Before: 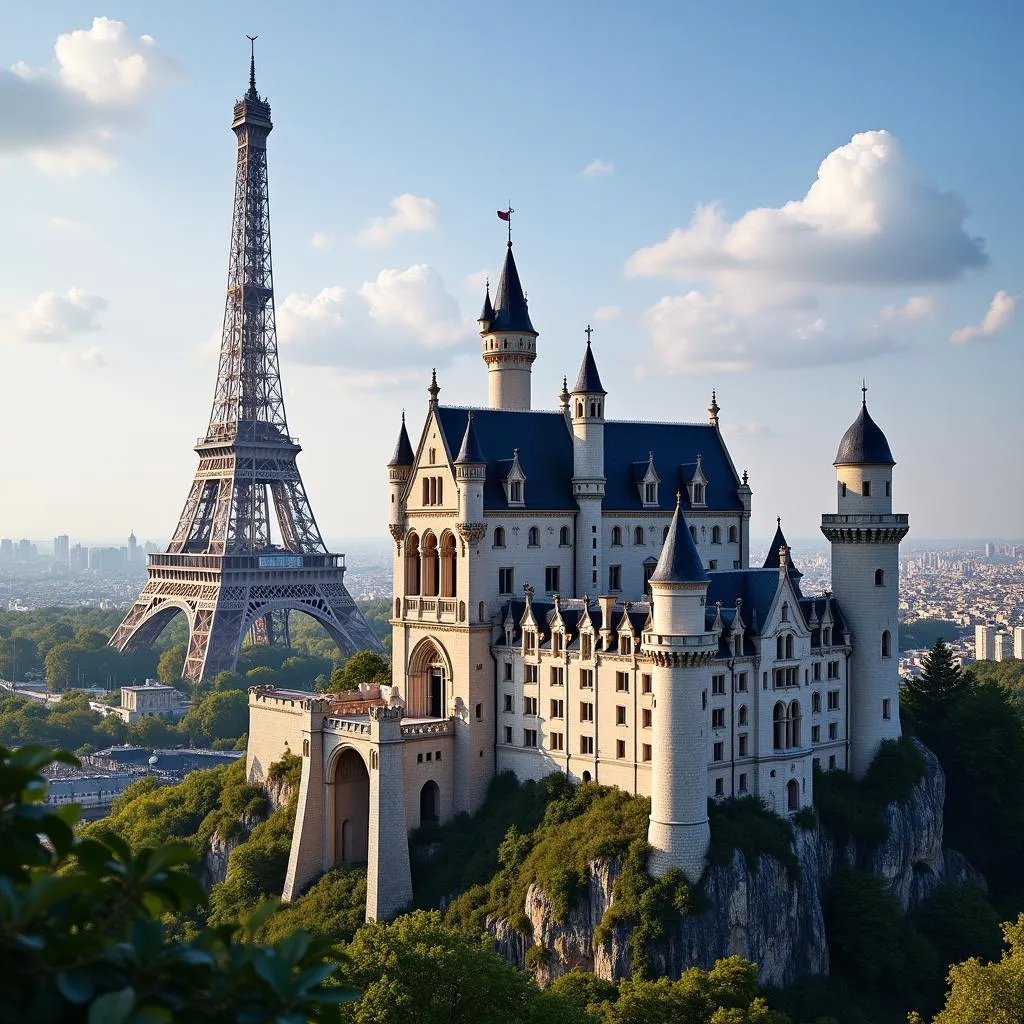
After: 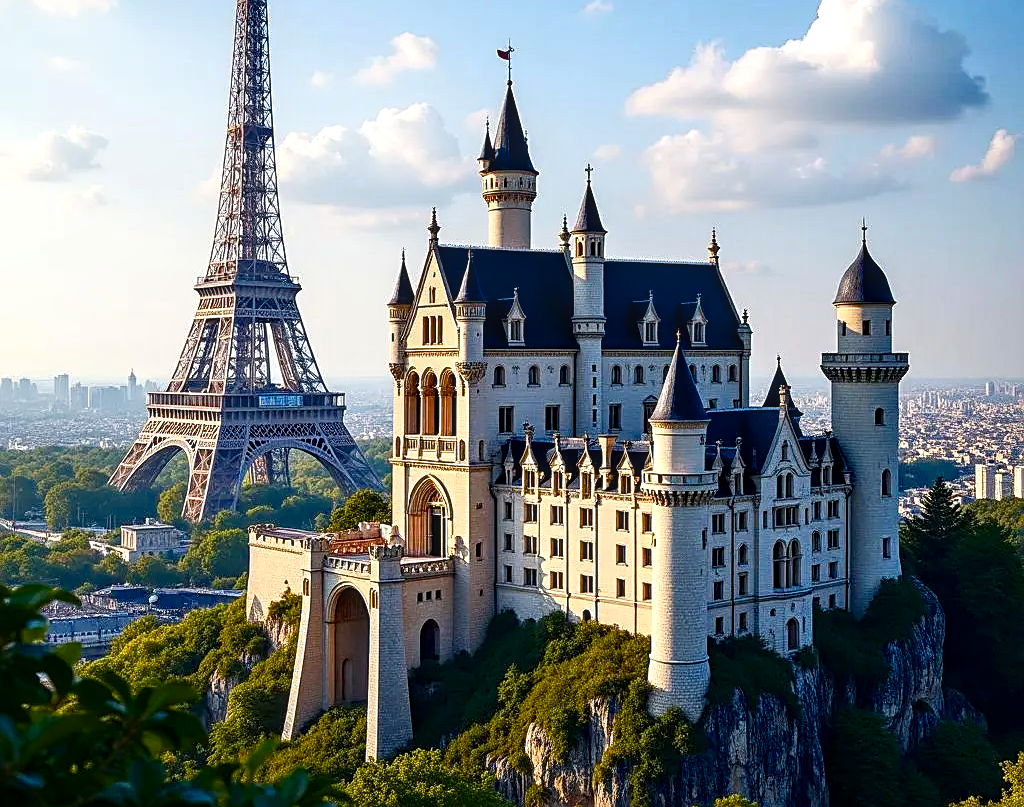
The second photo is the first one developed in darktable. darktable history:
color balance rgb: highlights gain › luminance 14.573%, linear chroma grading › global chroma 15.282%, perceptual saturation grading › global saturation -0.011%, perceptual saturation grading › highlights -18.689%, perceptual saturation grading › mid-tones 6.667%, perceptual saturation grading › shadows 28.275%, global vibrance 0.934%, saturation formula JzAzBz (2021)
crop and rotate: top 15.754%, bottom 5.432%
local contrast: detail 130%
contrast brightness saturation: contrast 0.083, saturation 0.197
sharpen: on, module defaults
